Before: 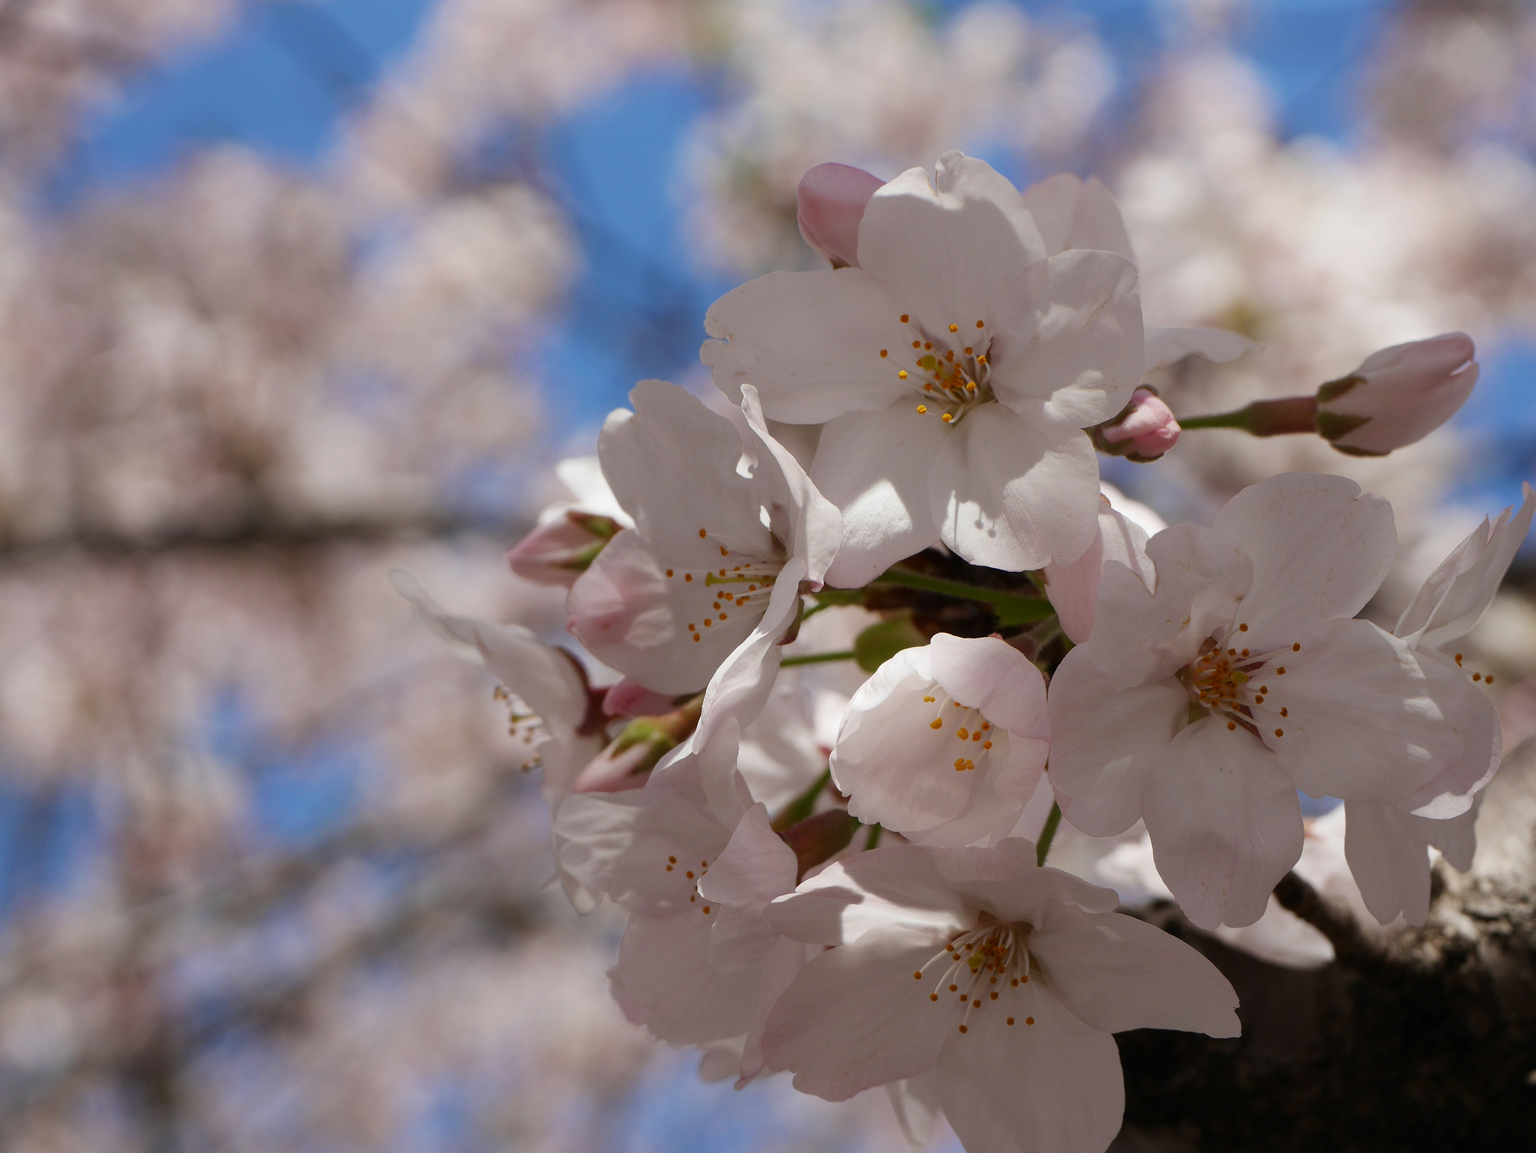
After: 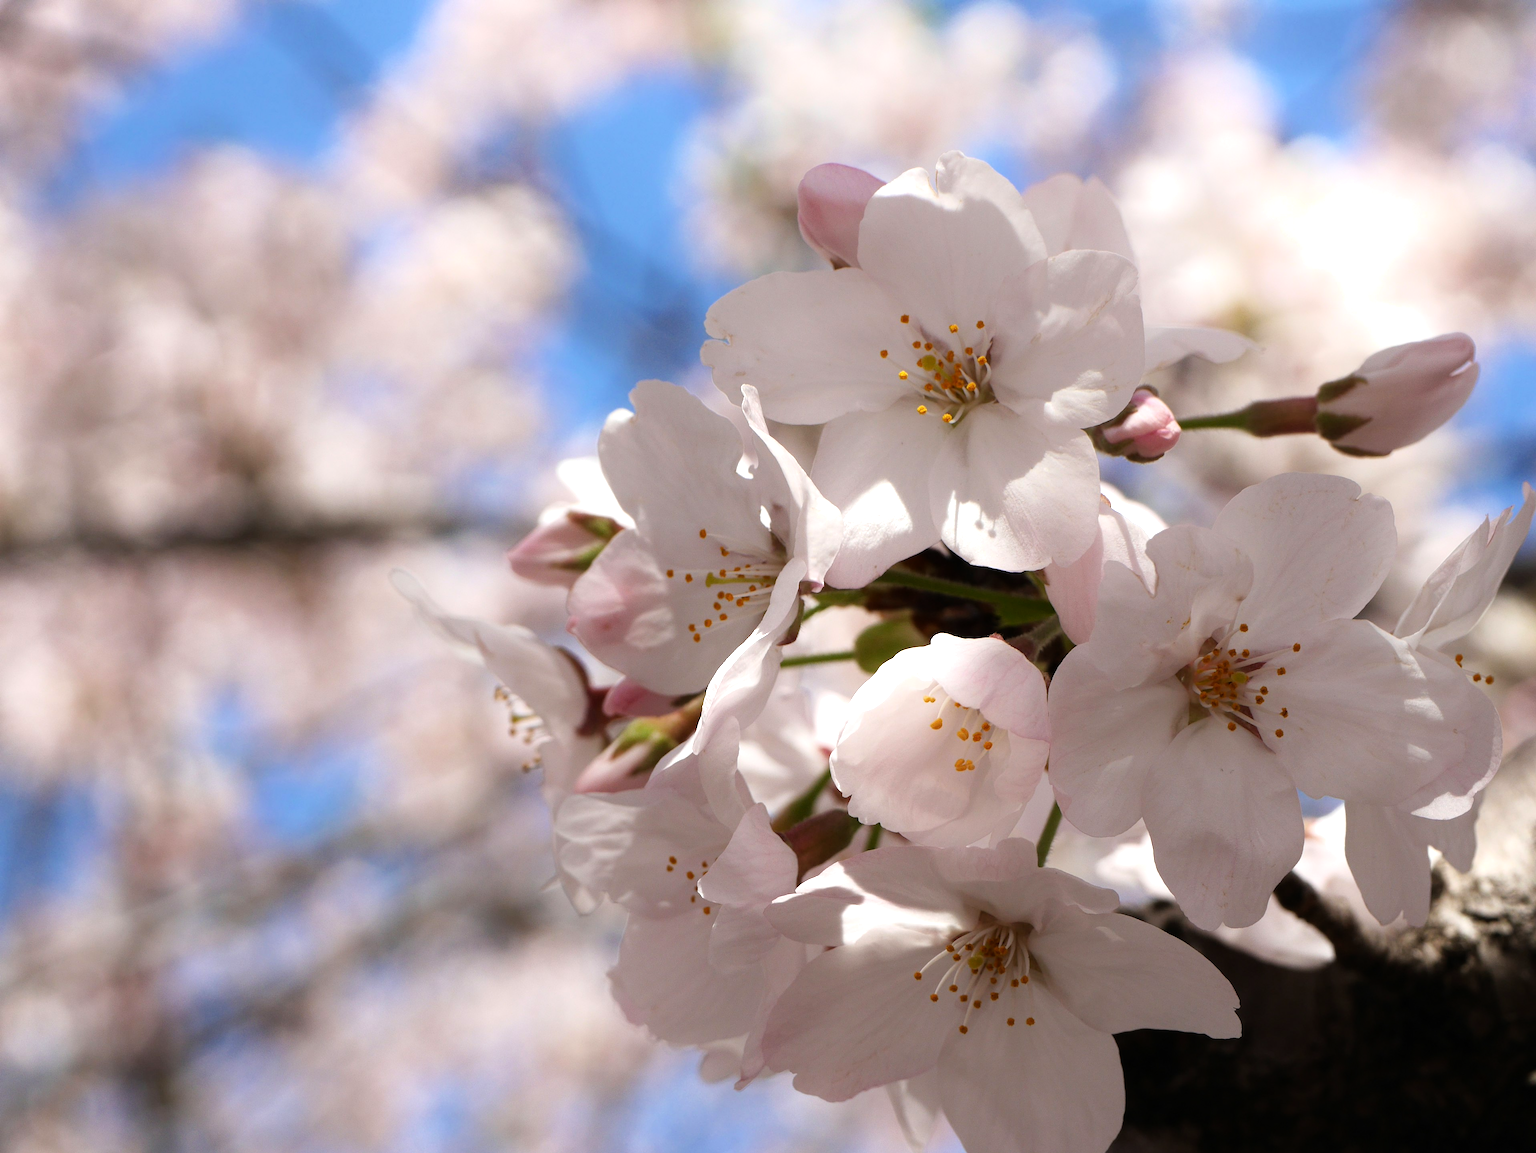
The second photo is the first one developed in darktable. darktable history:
tone equalizer: -8 EV -0.722 EV, -7 EV -0.692 EV, -6 EV -0.58 EV, -5 EV -0.391 EV, -3 EV 0.377 EV, -2 EV 0.6 EV, -1 EV 0.687 EV, +0 EV 0.729 EV
shadows and highlights: shadows -0.537, highlights 41.81, shadows color adjustment 98.01%, highlights color adjustment 58.84%
